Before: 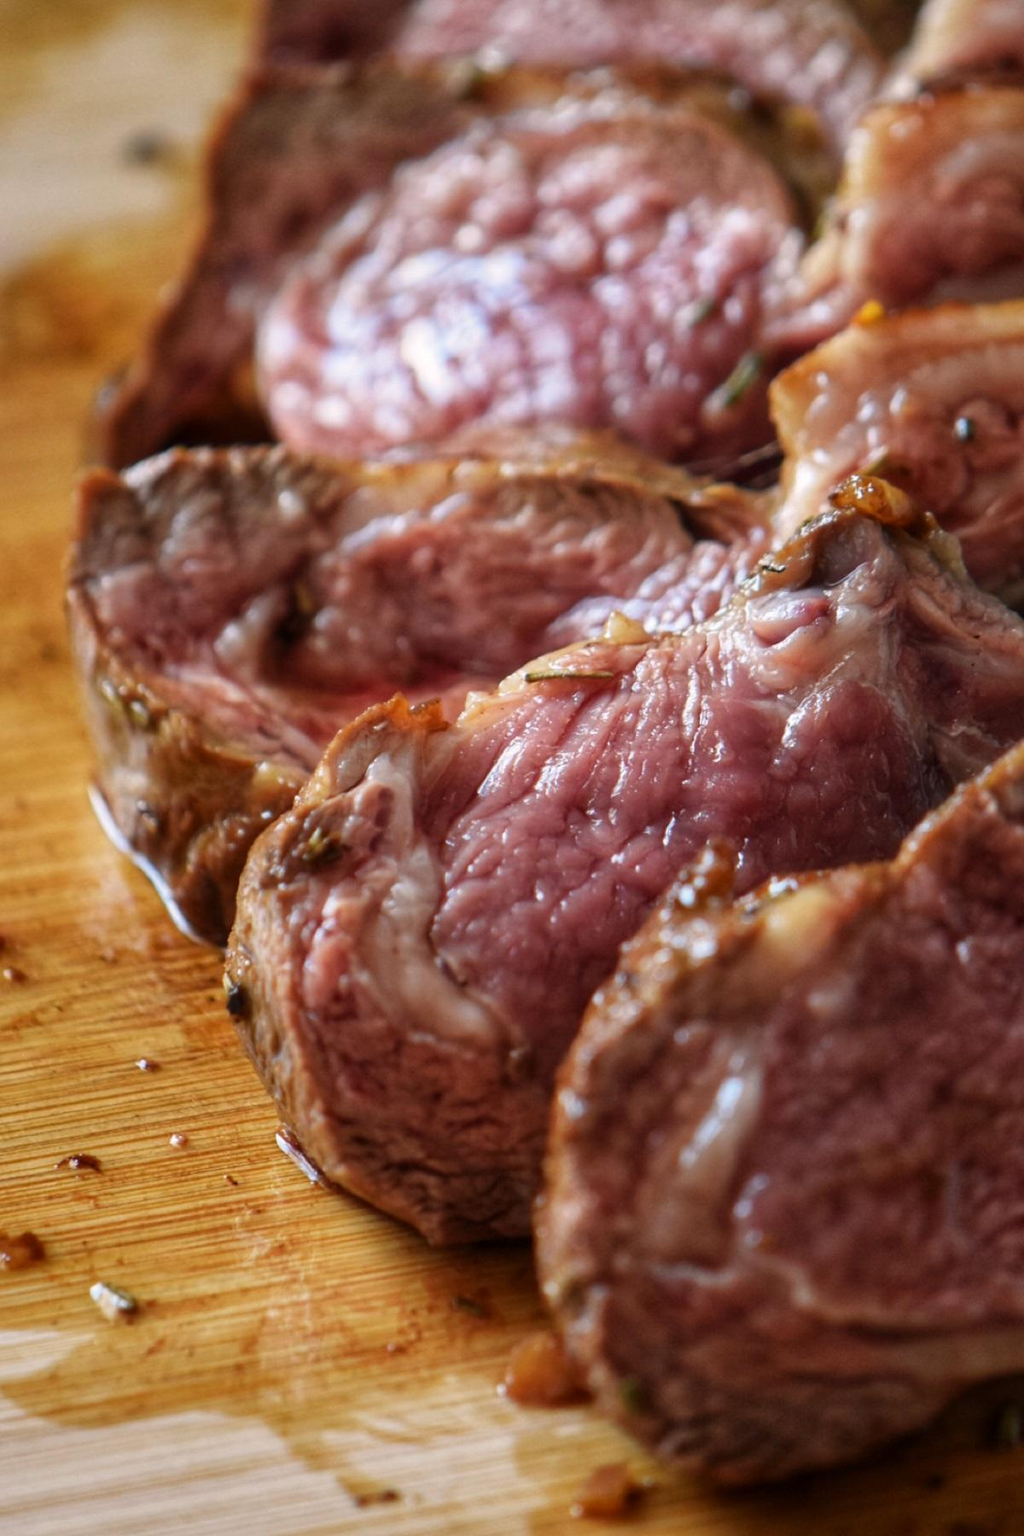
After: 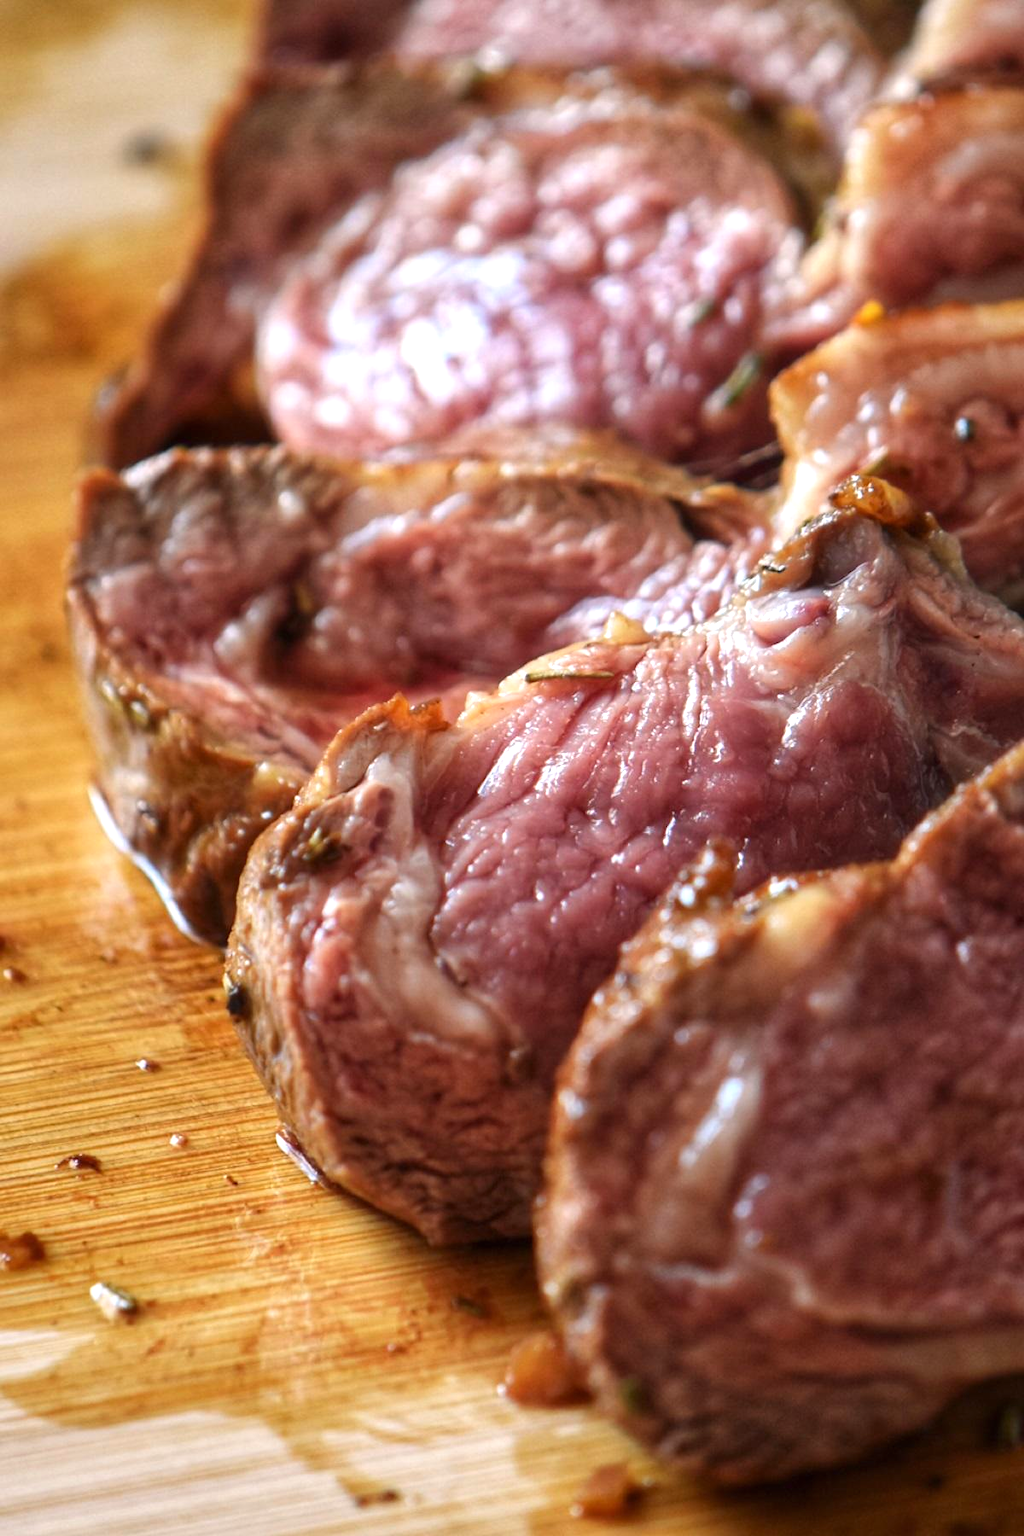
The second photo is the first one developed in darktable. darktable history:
tone curve: curves: ch0 [(0, 0) (0.003, 0.003) (0.011, 0.011) (0.025, 0.025) (0.044, 0.044) (0.069, 0.068) (0.1, 0.098) (0.136, 0.134) (0.177, 0.175) (0.224, 0.221) (0.277, 0.273) (0.335, 0.331) (0.399, 0.394) (0.468, 0.462) (0.543, 0.543) (0.623, 0.623) (0.709, 0.709) (0.801, 0.801) (0.898, 0.898) (1, 1)], color space Lab, independent channels, preserve colors none
exposure: black level correction 0, exposure 0.5 EV, compensate highlight preservation false
